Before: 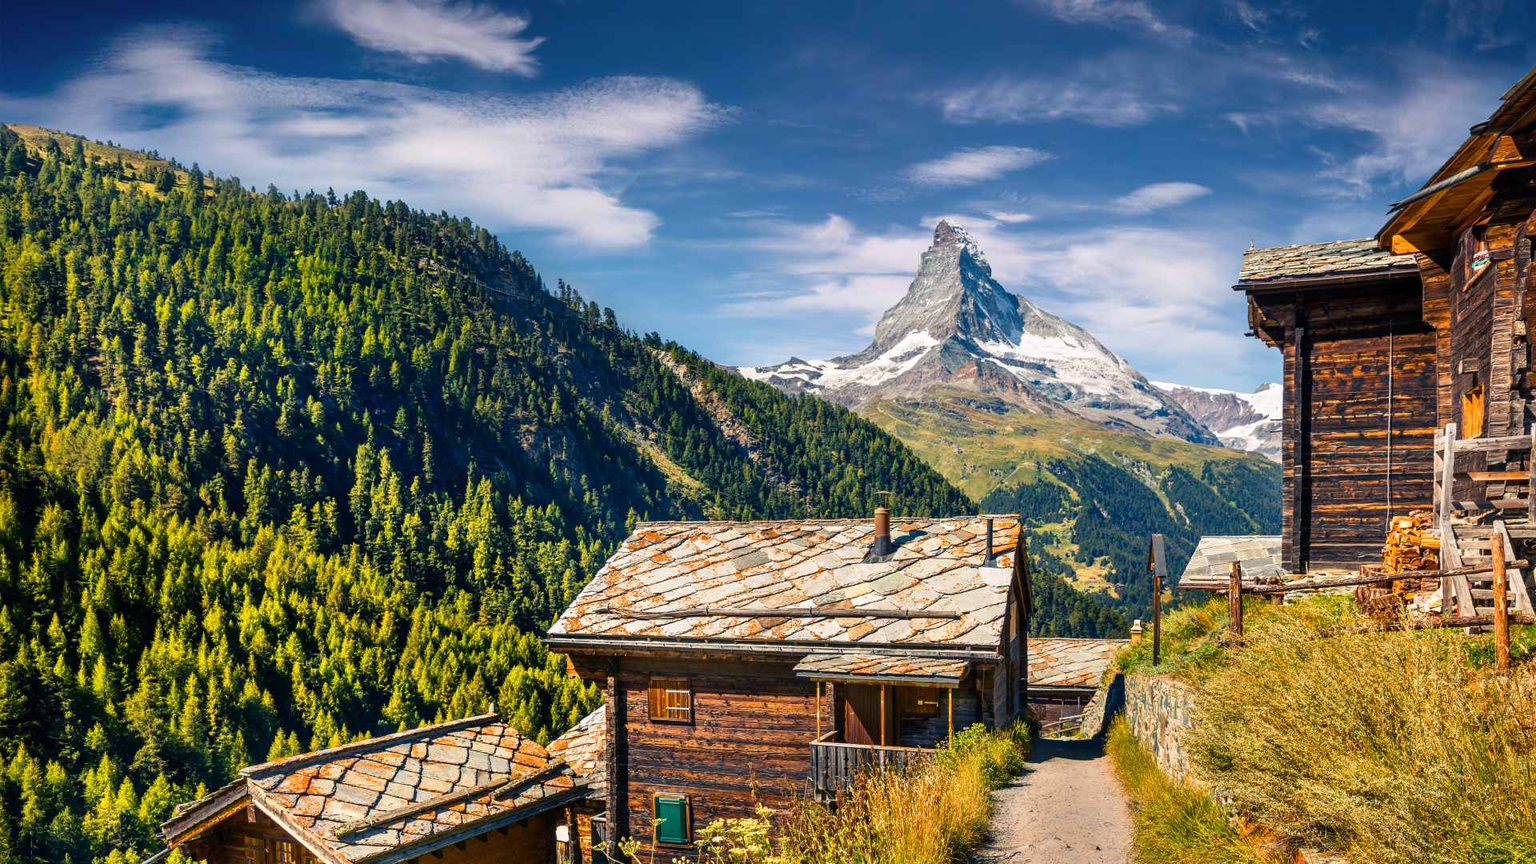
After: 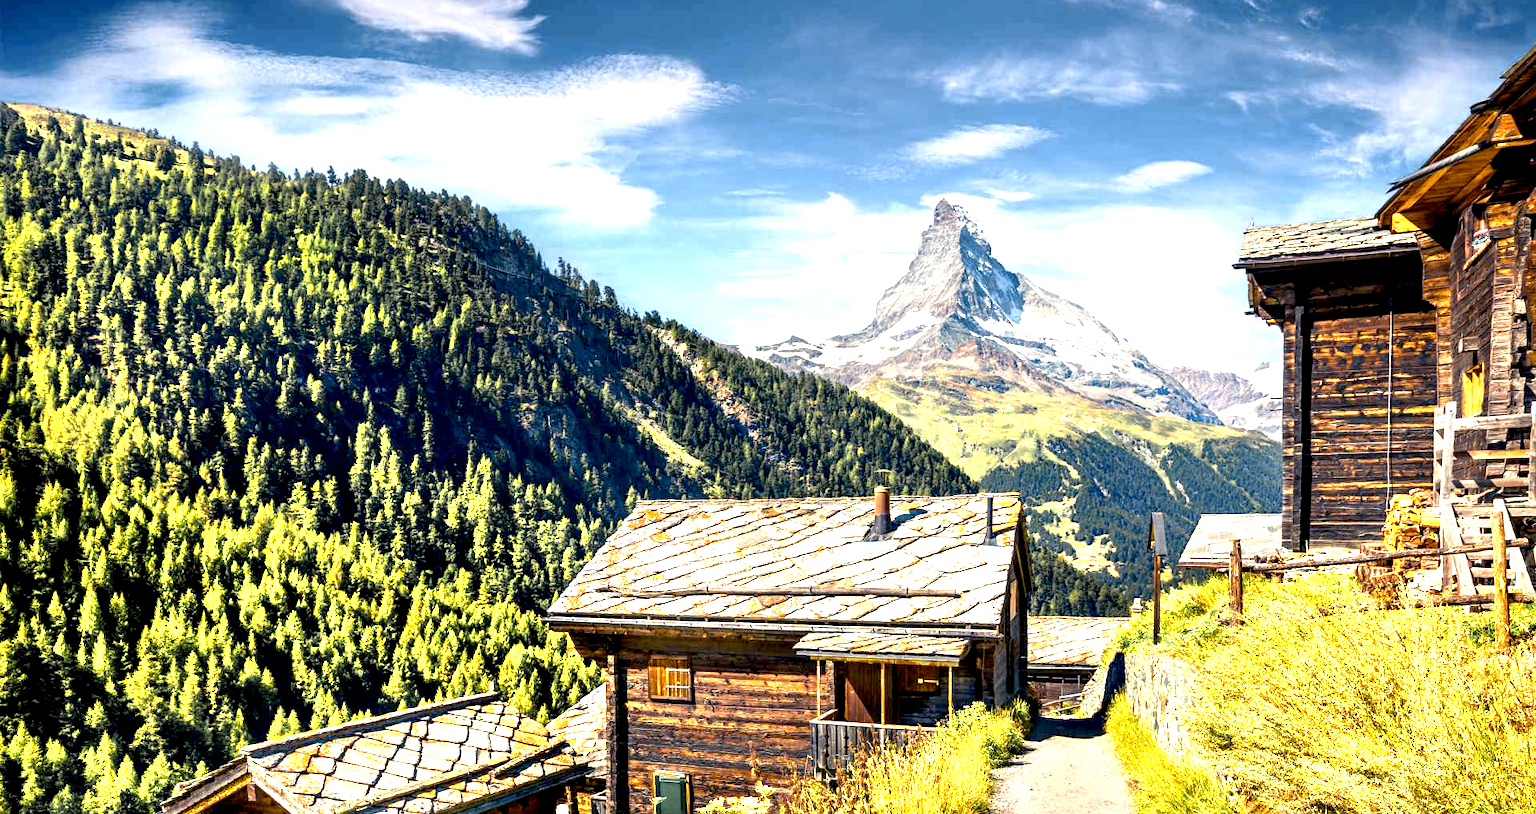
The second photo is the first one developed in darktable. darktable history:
exposure: black level correction 0.008, exposure 0.969 EV, compensate exposure bias true, compensate highlight preservation false
color zones: curves: ch0 [(0.004, 0.306) (0.107, 0.448) (0.252, 0.656) (0.41, 0.398) (0.595, 0.515) (0.768, 0.628)]; ch1 [(0.07, 0.323) (0.151, 0.452) (0.252, 0.608) (0.346, 0.221) (0.463, 0.189) (0.61, 0.368) (0.735, 0.395) (0.921, 0.412)]; ch2 [(0, 0.476) (0.132, 0.512) (0.243, 0.512) (0.397, 0.48) (0.522, 0.376) (0.634, 0.536) (0.761, 0.46)]
crop and rotate: top 2.533%, bottom 3.121%
